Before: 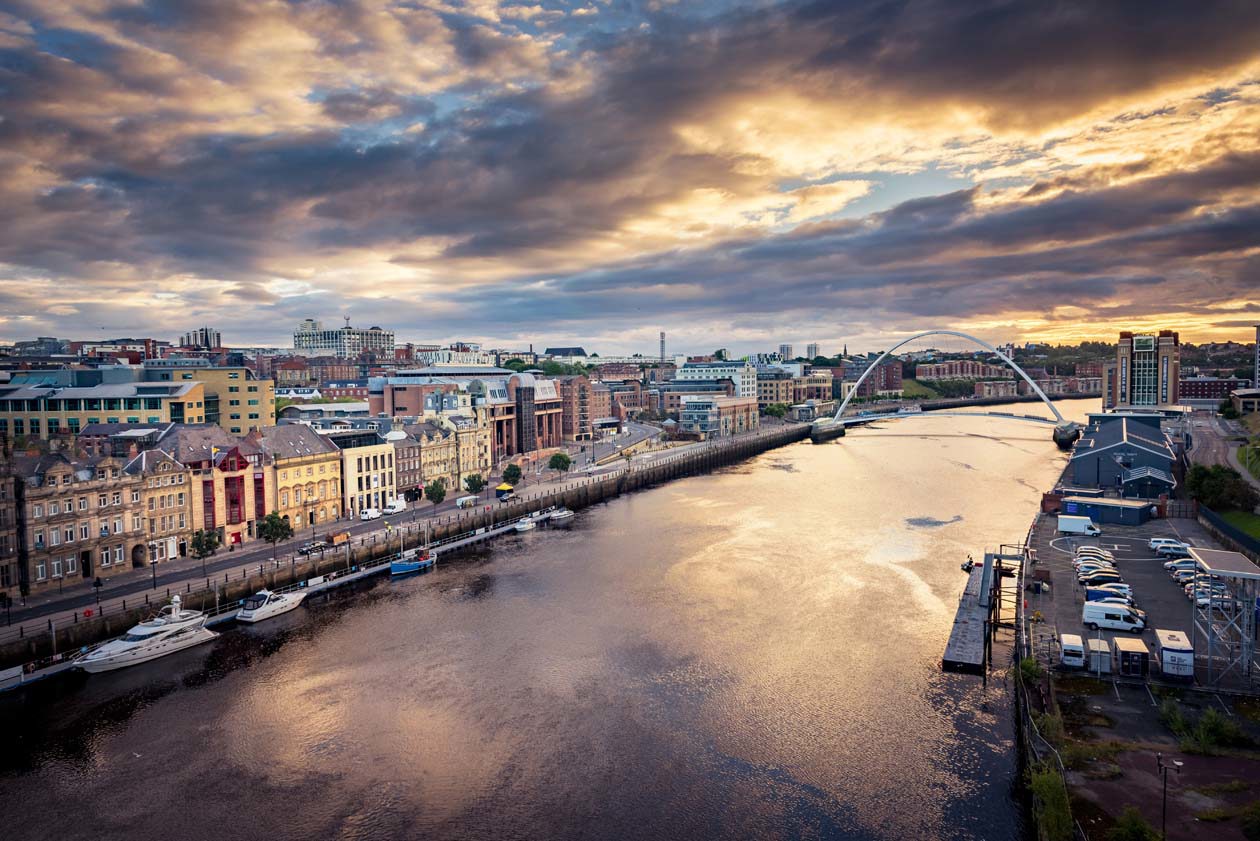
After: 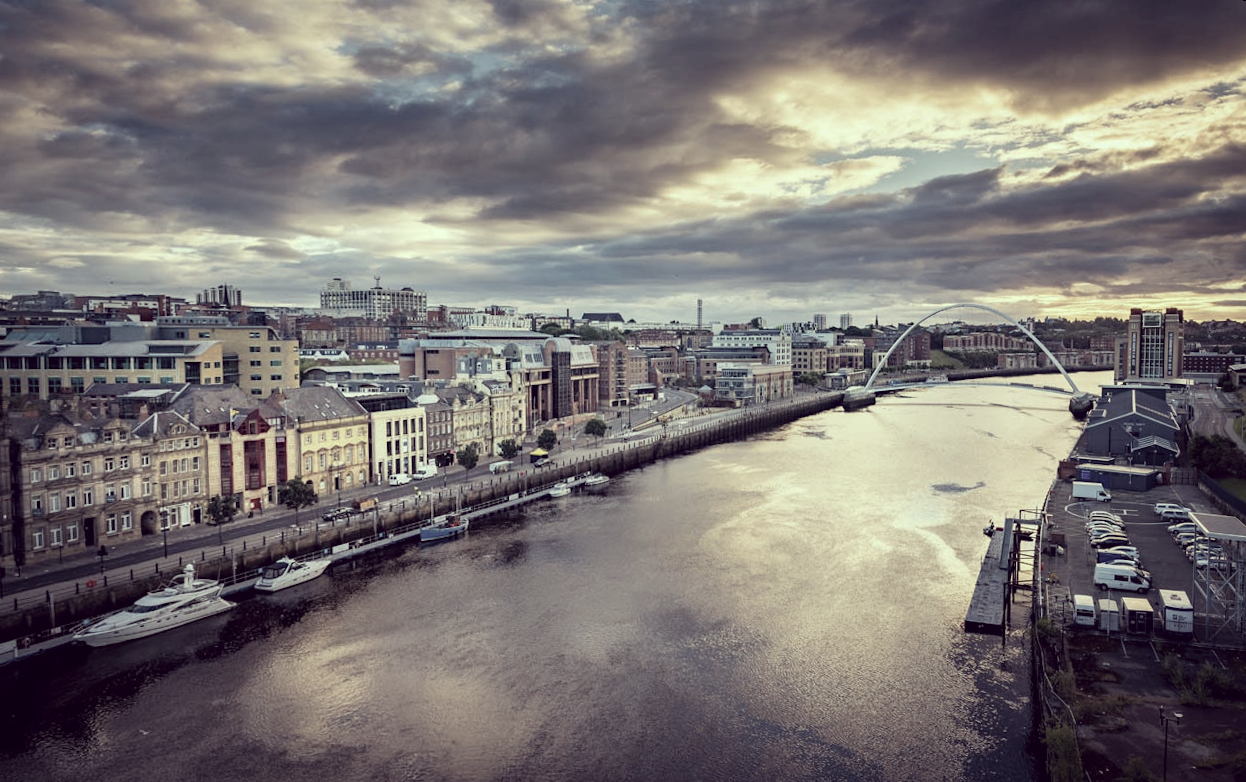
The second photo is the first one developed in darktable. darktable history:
color correction: highlights a* -20.17, highlights b* 20.27, shadows a* 20.03, shadows b* -20.46, saturation 0.43
rotate and perspective: rotation 0.679°, lens shift (horizontal) 0.136, crop left 0.009, crop right 0.991, crop top 0.078, crop bottom 0.95
